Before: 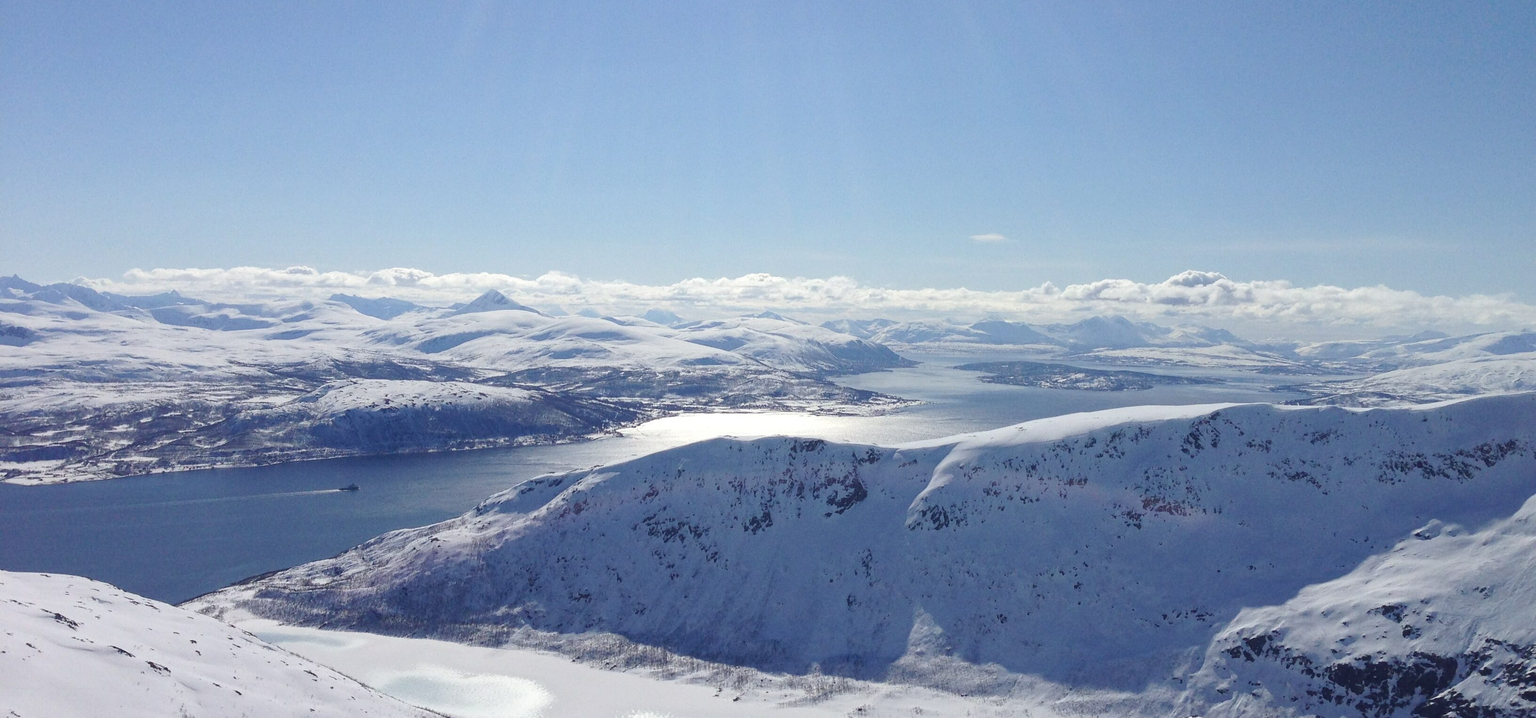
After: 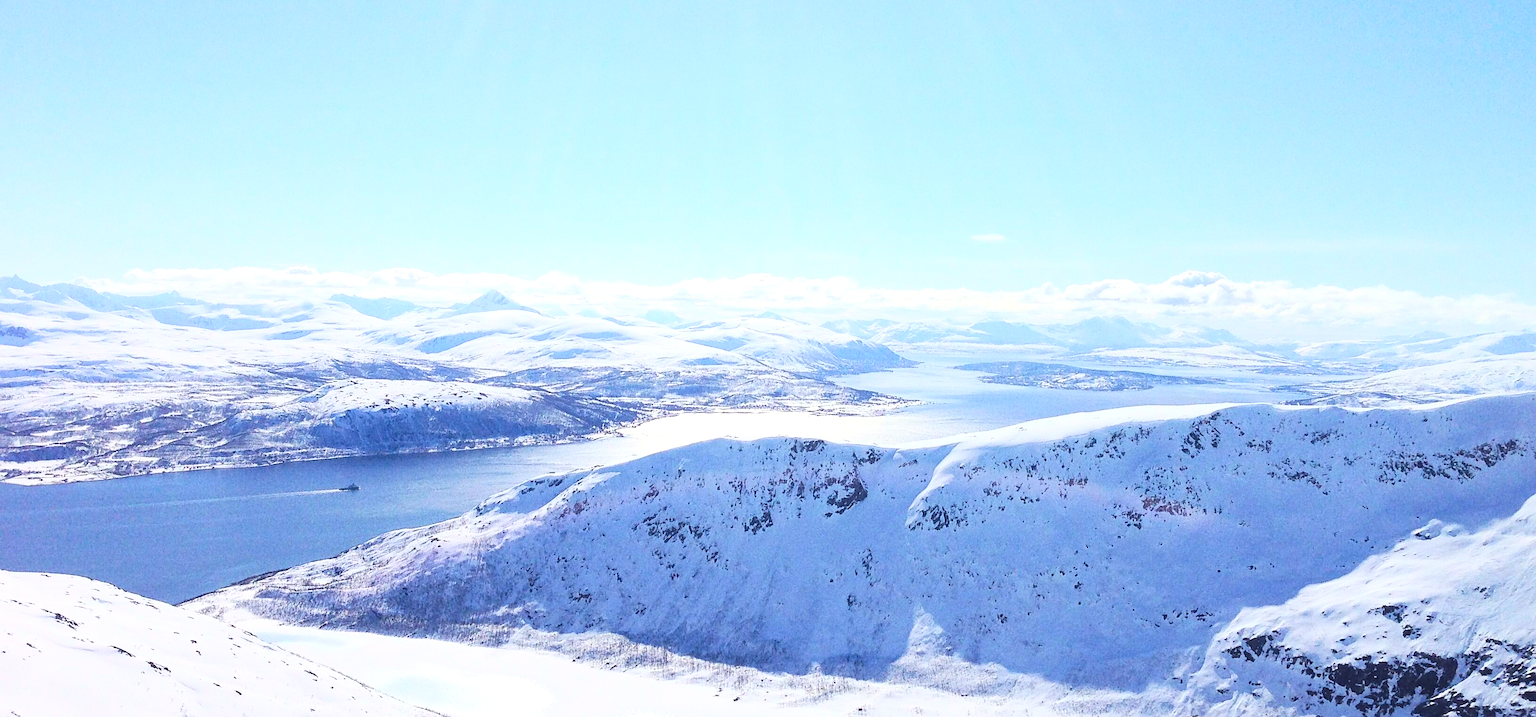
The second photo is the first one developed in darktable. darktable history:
exposure: black level correction 0.001, exposure 0.5 EV, compensate exposure bias true, compensate highlight preservation false
grain: coarseness 14.57 ISO, strength 8.8%
sharpen: on, module defaults
contrast brightness saturation: contrast 0.2, brightness 0.16, saturation 0.22
tone curve: curves: ch0 [(0, 0) (0.004, 0.001) (0.133, 0.112) (0.325, 0.362) (0.832, 0.893) (1, 1)], color space Lab, linked channels, preserve colors none
